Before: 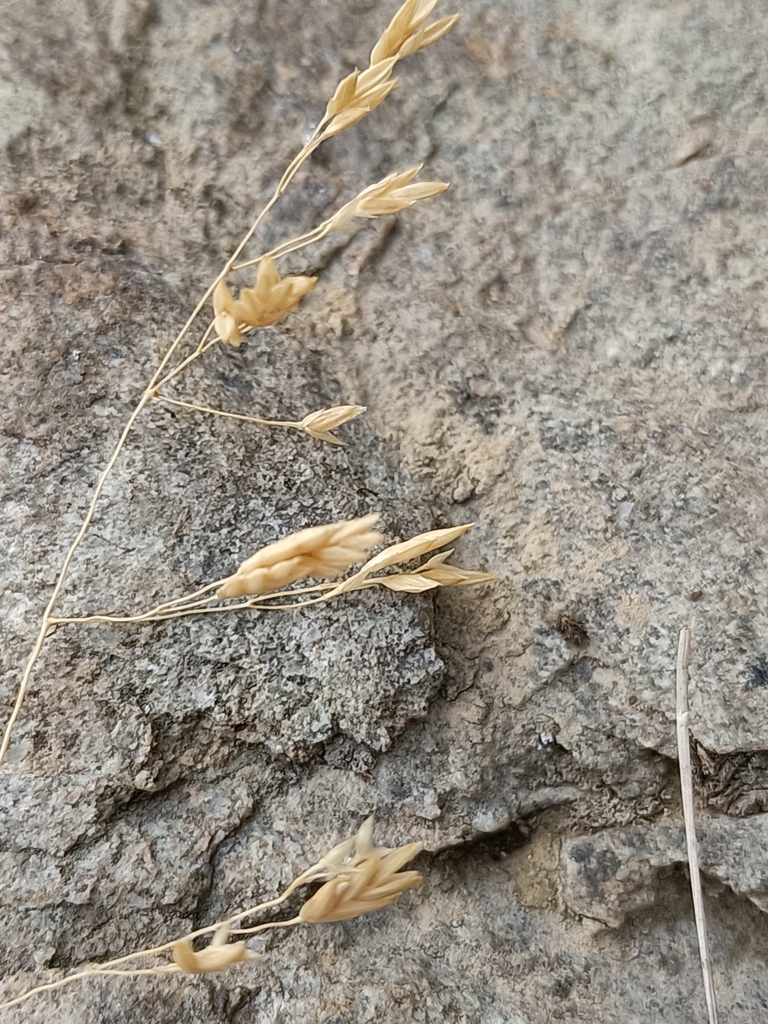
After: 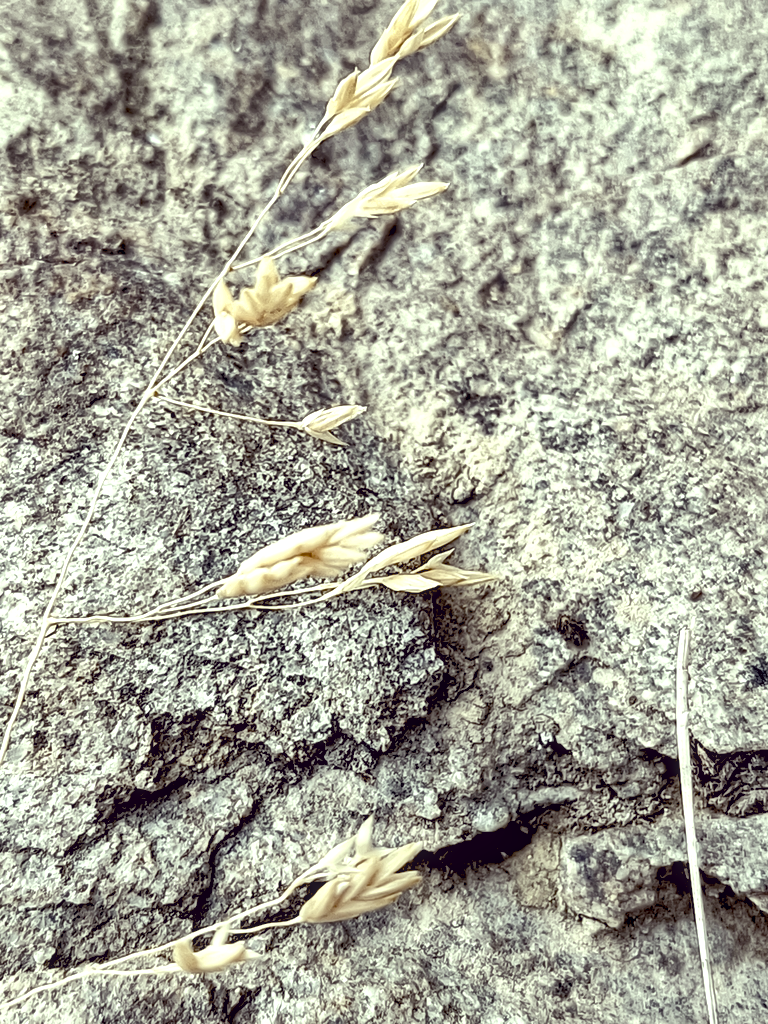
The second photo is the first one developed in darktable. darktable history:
exposure: black level correction 0.035, exposure 0.902 EV, compensate highlight preservation false
local contrast: on, module defaults
shadows and highlights: low approximation 0.01, soften with gaussian
color correction: highlights a* -20.24, highlights b* 20.98, shadows a* 19.75, shadows b* -20.3, saturation 0.458
levels: levels [0.026, 0.507, 0.987]
